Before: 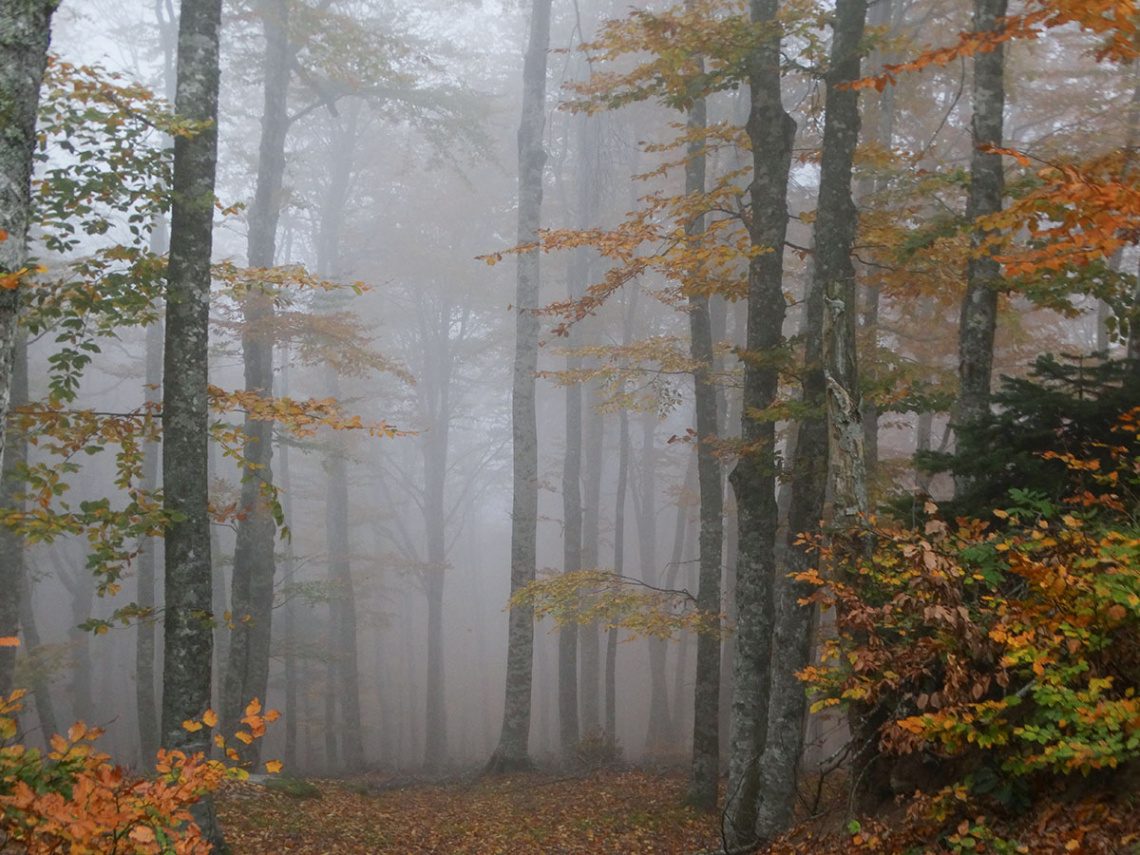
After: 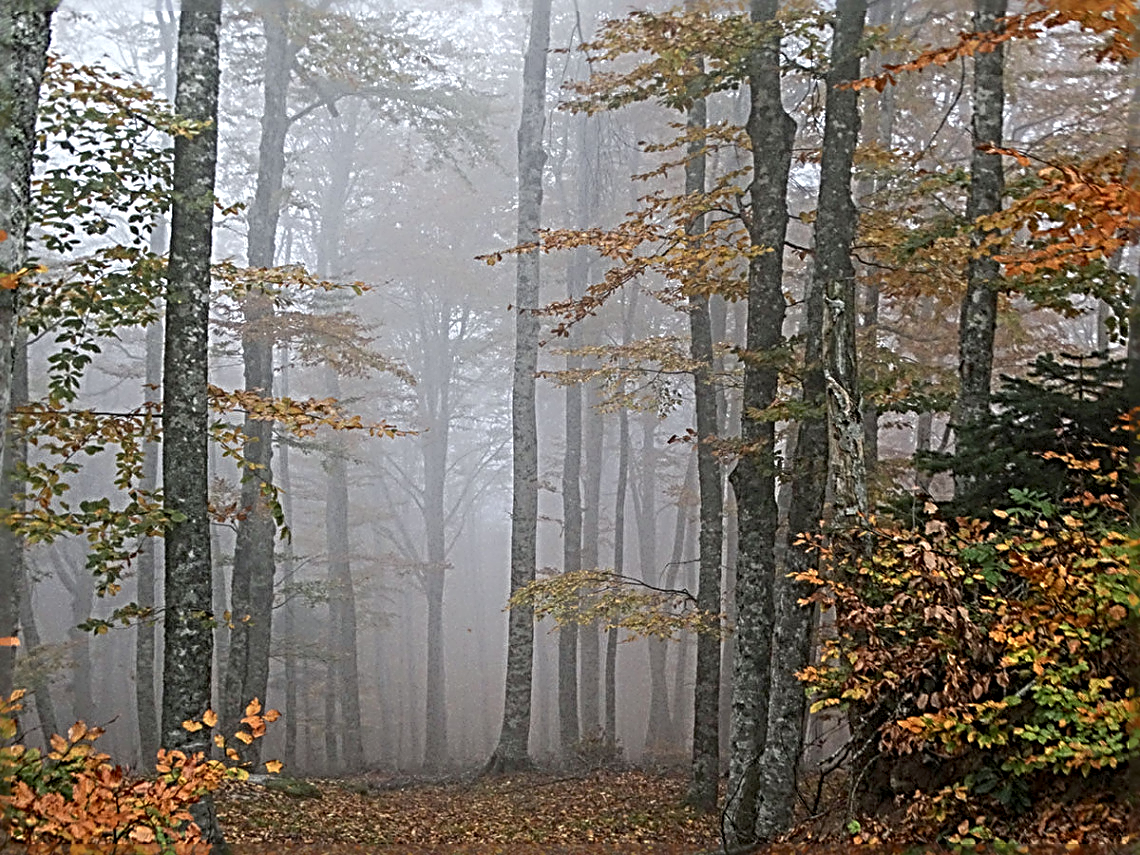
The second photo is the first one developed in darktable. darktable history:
sharpen: radius 4.001, amount 2
local contrast: on, module defaults
exposure: exposure 0.131 EV, compensate highlight preservation false
